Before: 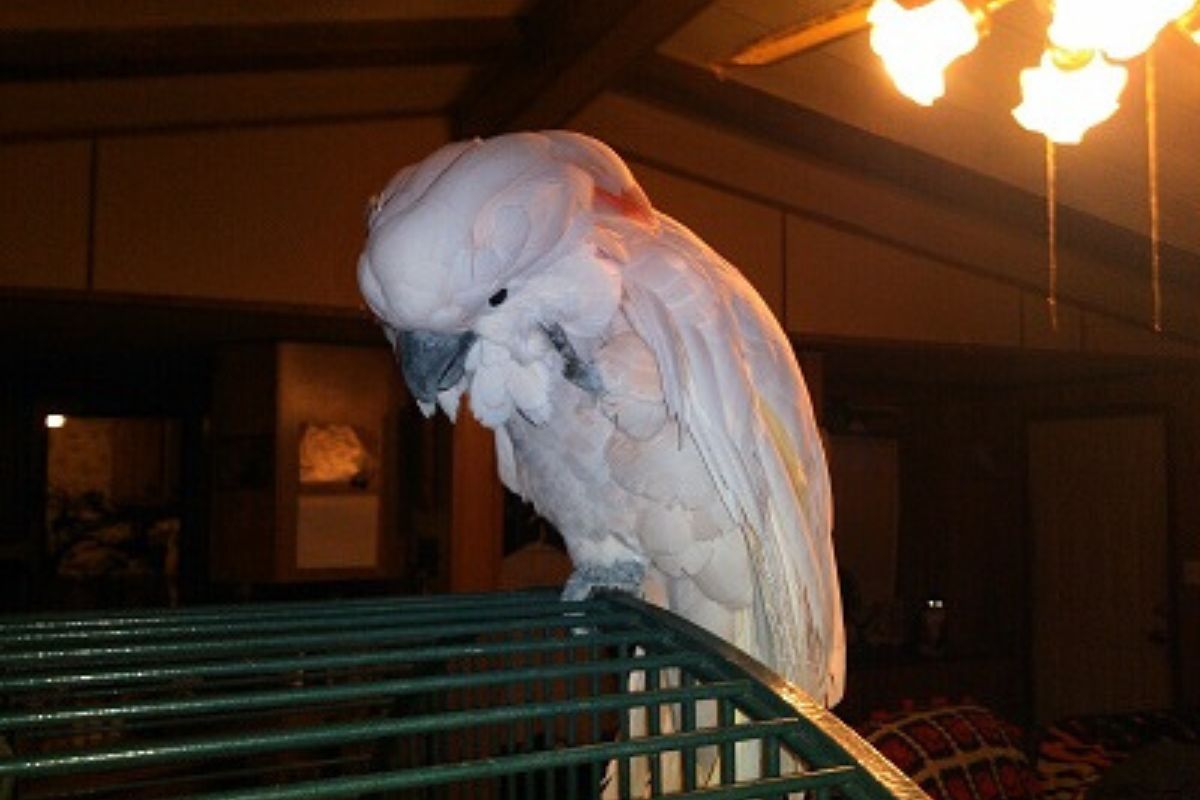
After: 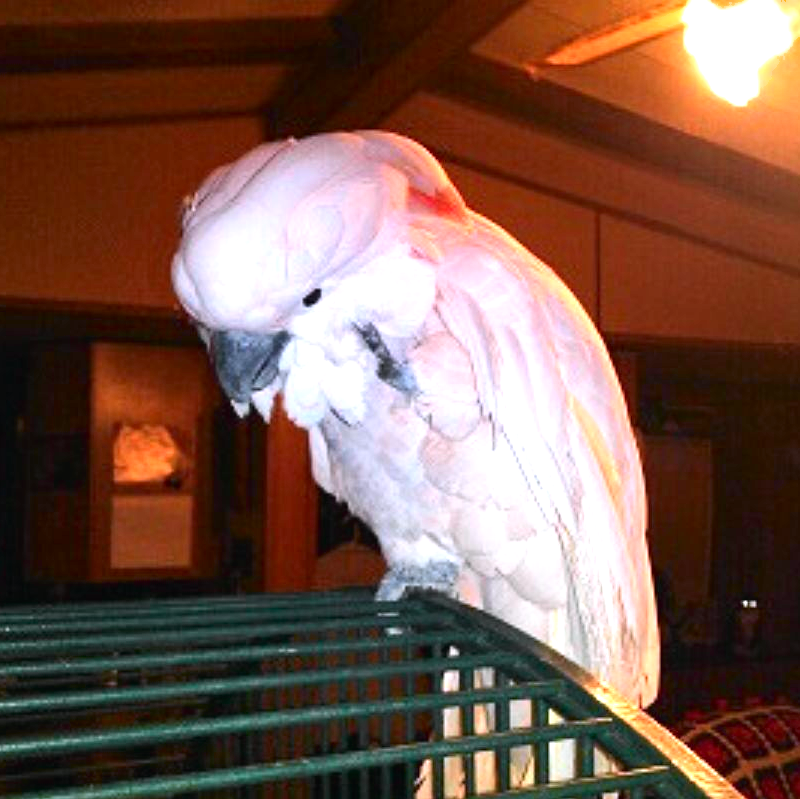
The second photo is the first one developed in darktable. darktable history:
shadows and highlights: shadows 25, highlights -48, soften with gaussian
crop and rotate: left 15.546%, right 17.787%
tone curve: curves: ch0 [(0, 0.015) (0.037, 0.032) (0.131, 0.113) (0.275, 0.26) (0.497, 0.505) (0.617, 0.643) (0.704, 0.735) (0.813, 0.842) (0.911, 0.931) (0.997, 1)]; ch1 [(0, 0) (0.301, 0.3) (0.444, 0.438) (0.493, 0.494) (0.501, 0.5) (0.534, 0.543) (0.582, 0.605) (0.658, 0.687) (0.746, 0.79) (1, 1)]; ch2 [(0, 0) (0.246, 0.234) (0.36, 0.356) (0.415, 0.426) (0.476, 0.492) (0.502, 0.499) (0.525, 0.517) (0.533, 0.534) (0.586, 0.598) (0.634, 0.643) (0.706, 0.717) (0.853, 0.83) (1, 0.951)], color space Lab, independent channels, preserve colors none
white balance: red 1.004, blue 1.096
exposure: exposure 1.223 EV, compensate highlight preservation false
